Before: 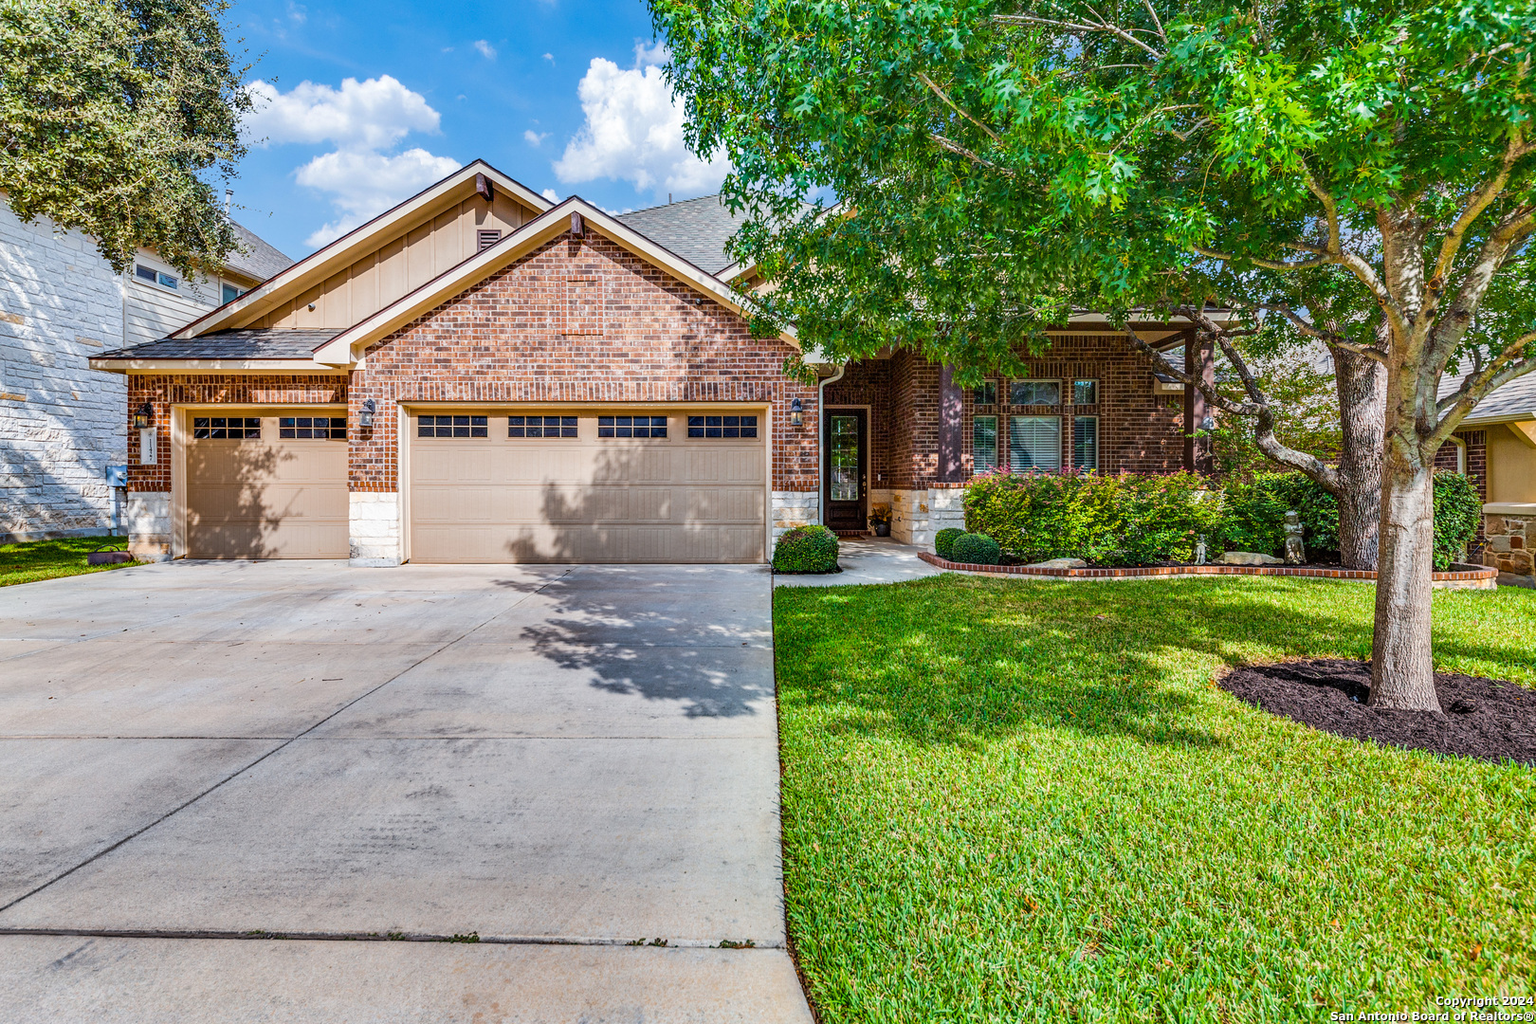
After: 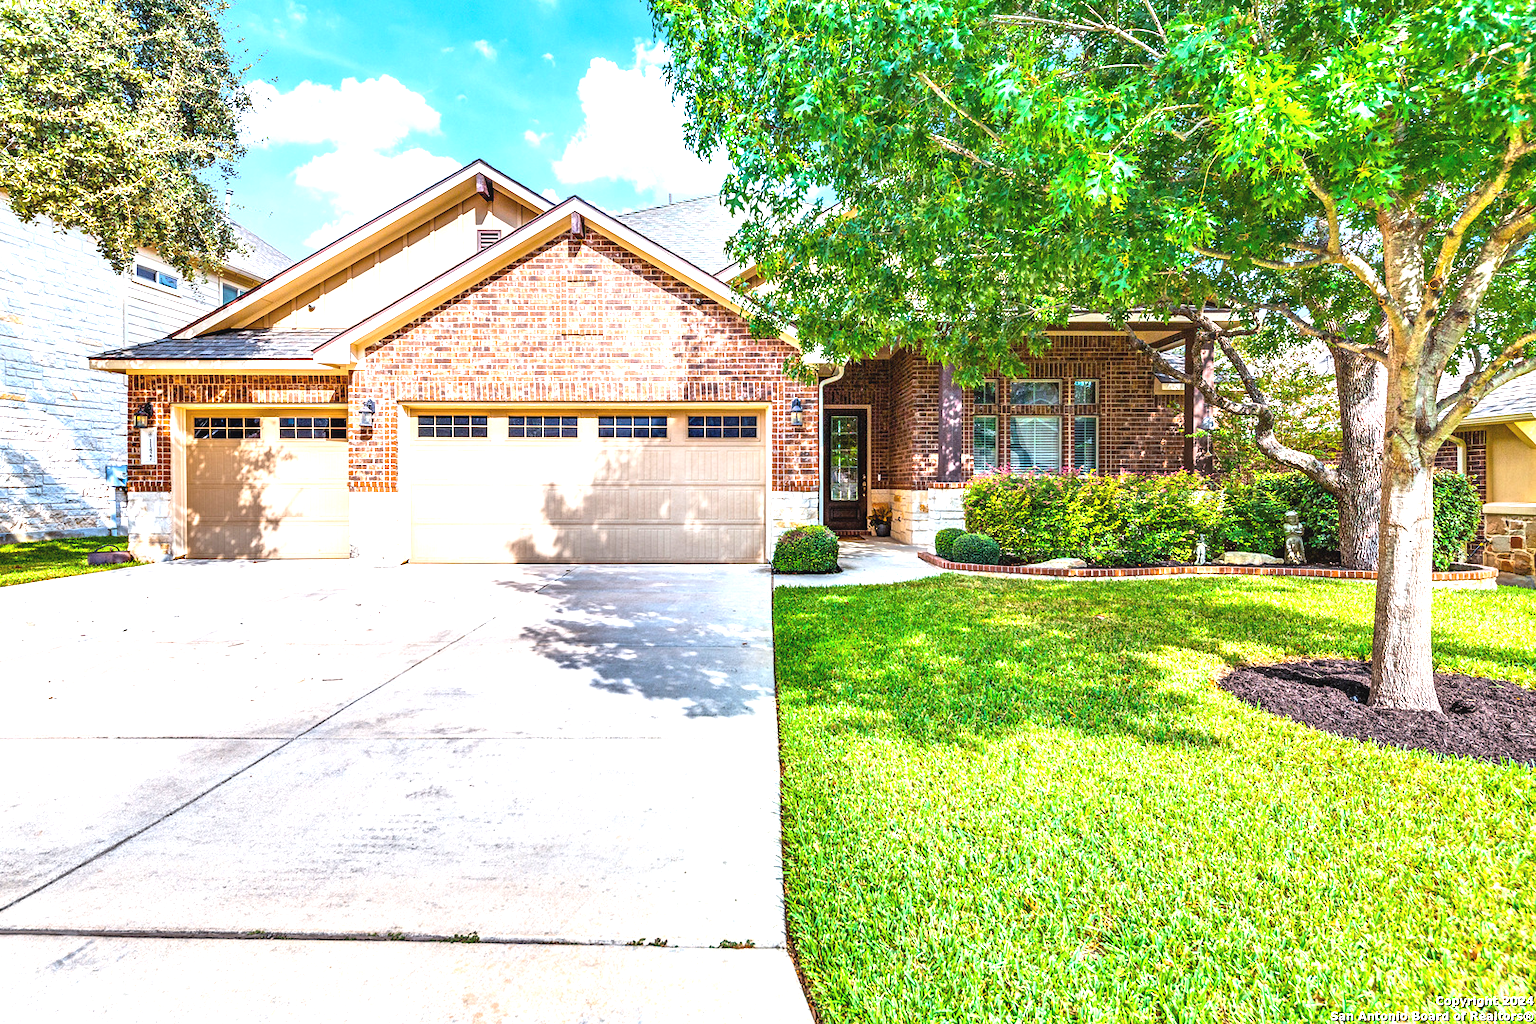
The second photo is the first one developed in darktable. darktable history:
exposure: black level correction -0.002, exposure 1.356 EV, compensate highlight preservation false
